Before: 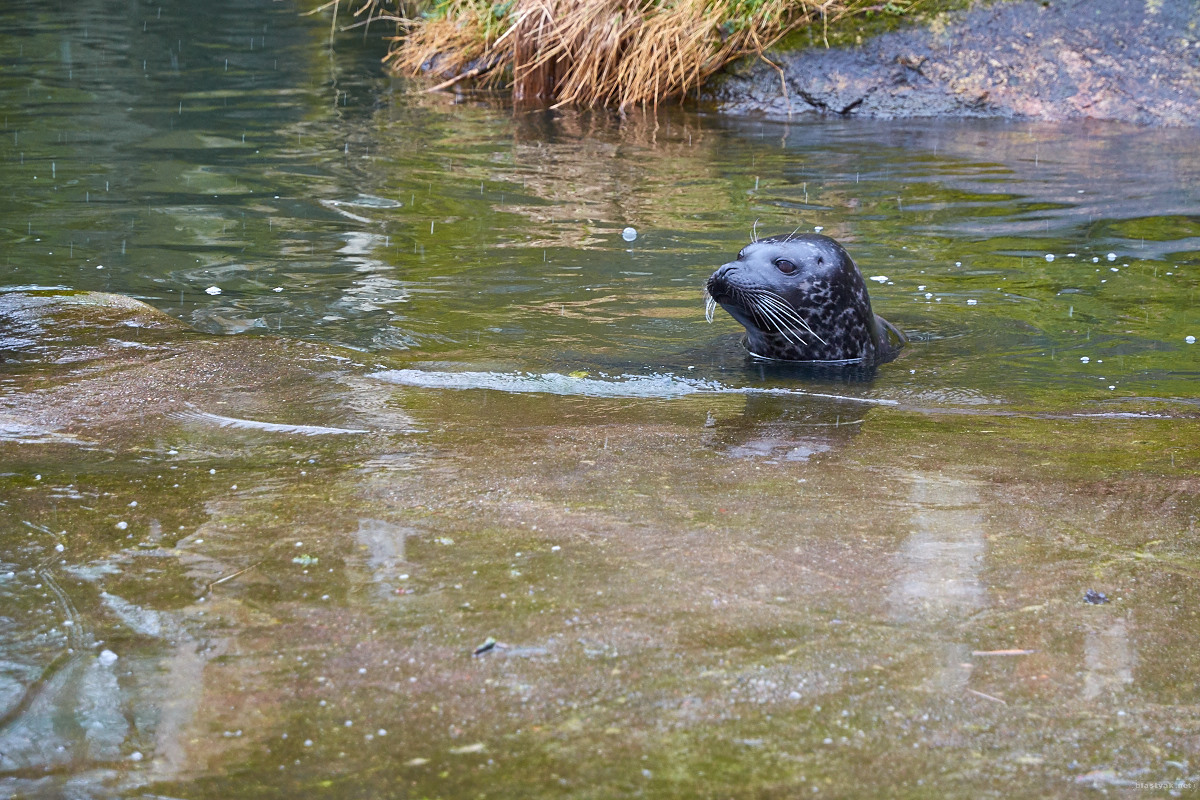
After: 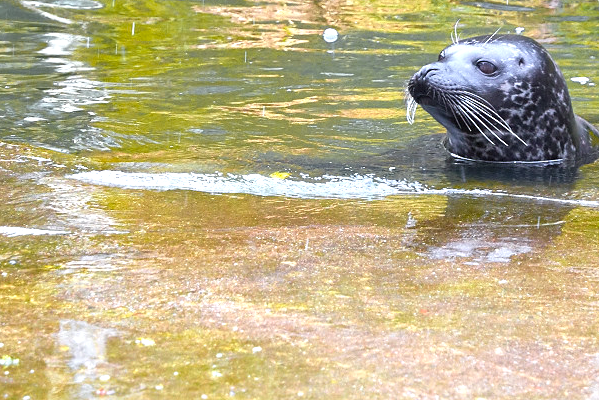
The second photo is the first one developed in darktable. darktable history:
color zones: curves: ch0 [(0, 0.511) (0.143, 0.531) (0.286, 0.56) (0.429, 0.5) (0.571, 0.5) (0.714, 0.5) (0.857, 0.5) (1, 0.5)]; ch1 [(0, 0.525) (0.143, 0.705) (0.286, 0.715) (0.429, 0.35) (0.571, 0.35) (0.714, 0.35) (0.857, 0.4) (1, 0.4)]; ch2 [(0, 0.572) (0.143, 0.512) (0.286, 0.473) (0.429, 0.45) (0.571, 0.5) (0.714, 0.5) (0.857, 0.518) (1, 0.518)]
white balance: emerald 1
exposure: exposure 0.935 EV, compensate highlight preservation false
crop: left 25%, top 25%, right 25%, bottom 25%
